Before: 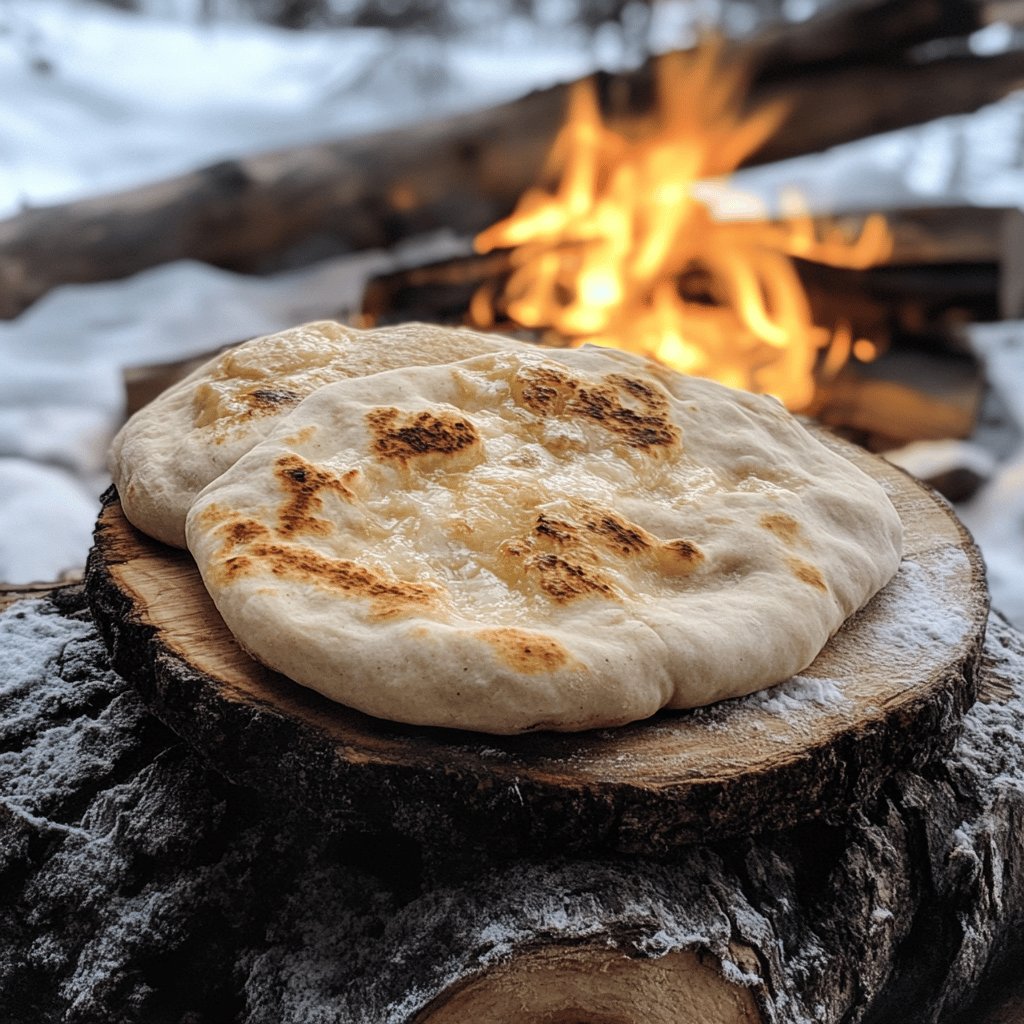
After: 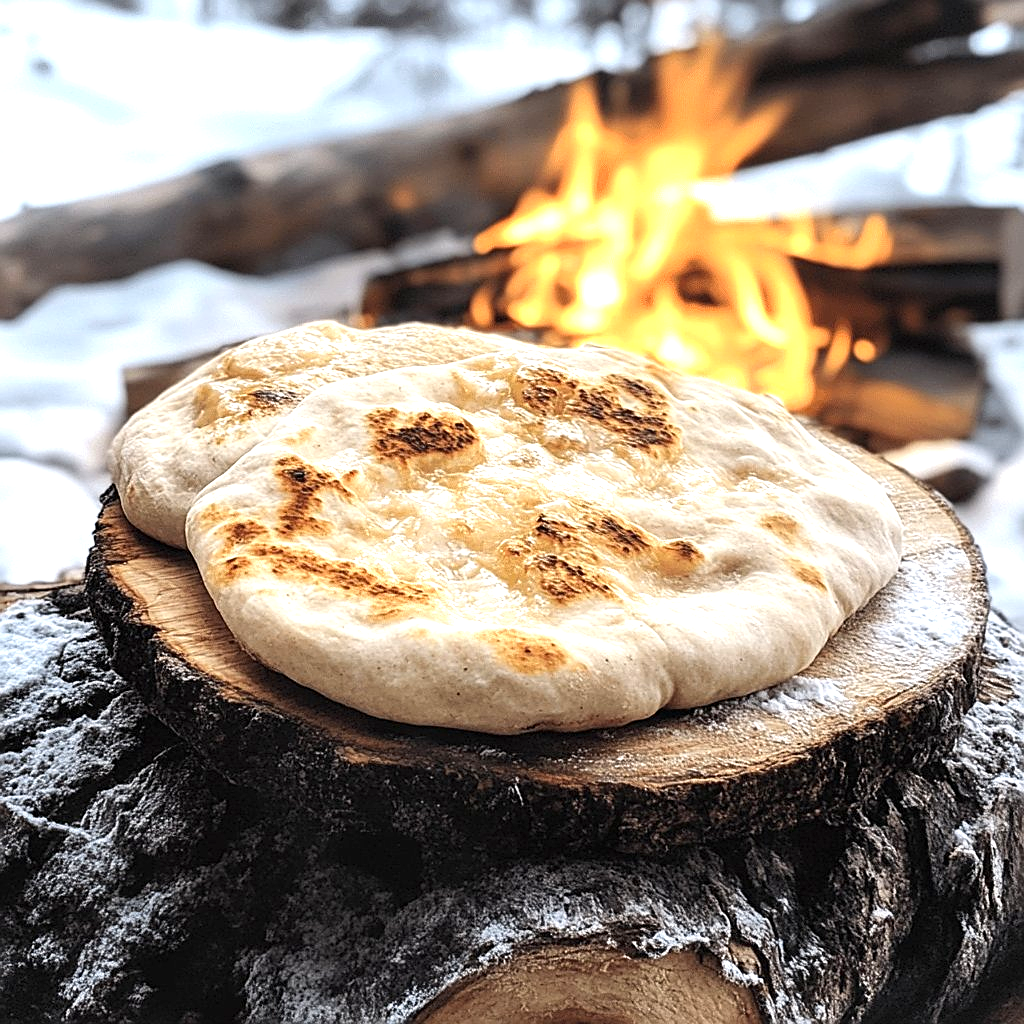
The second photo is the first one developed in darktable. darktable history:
exposure: black level correction 0, exposure 1 EV, compensate exposure bias true, compensate highlight preservation false
sharpen: on, module defaults
